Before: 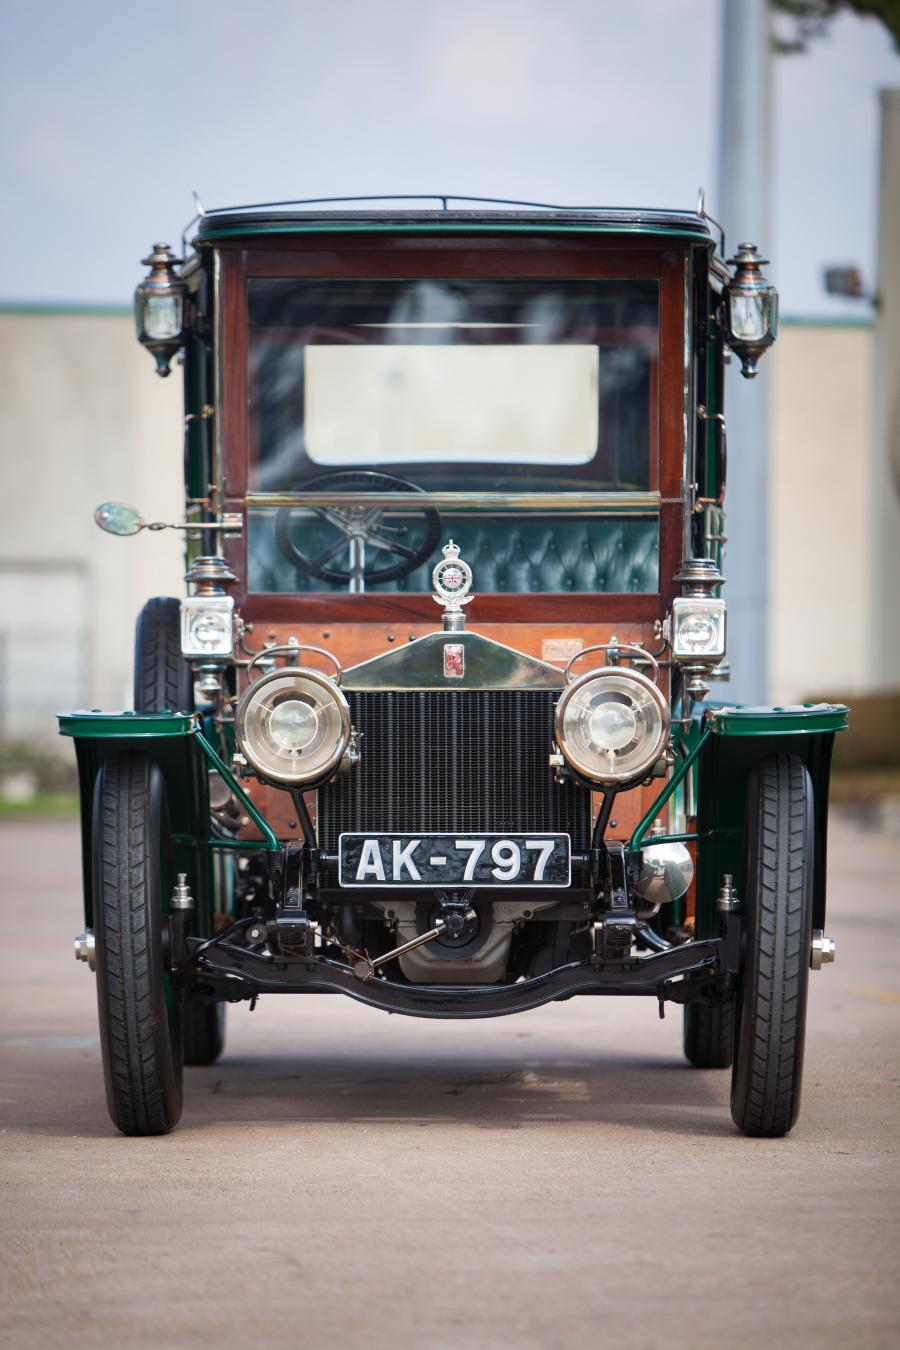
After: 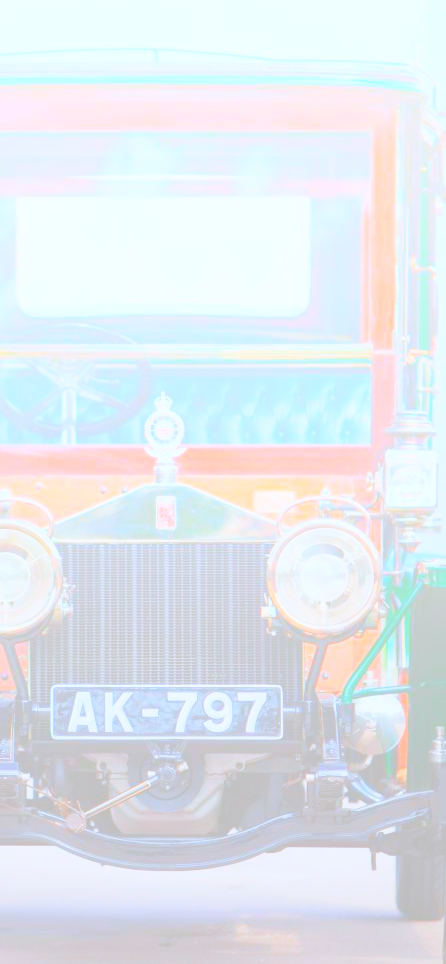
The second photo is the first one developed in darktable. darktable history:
base curve: curves: ch0 [(0, 0) (0.158, 0.273) (0.879, 0.895) (1, 1)], preserve colors none
white balance: red 0.931, blue 1.11
bloom: size 85%, threshold 5%, strength 85%
crop: left 32.075%, top 10.976%, right 18.355%, bottom 17.596%
graduated density: rotation -180°, offset 24.95
